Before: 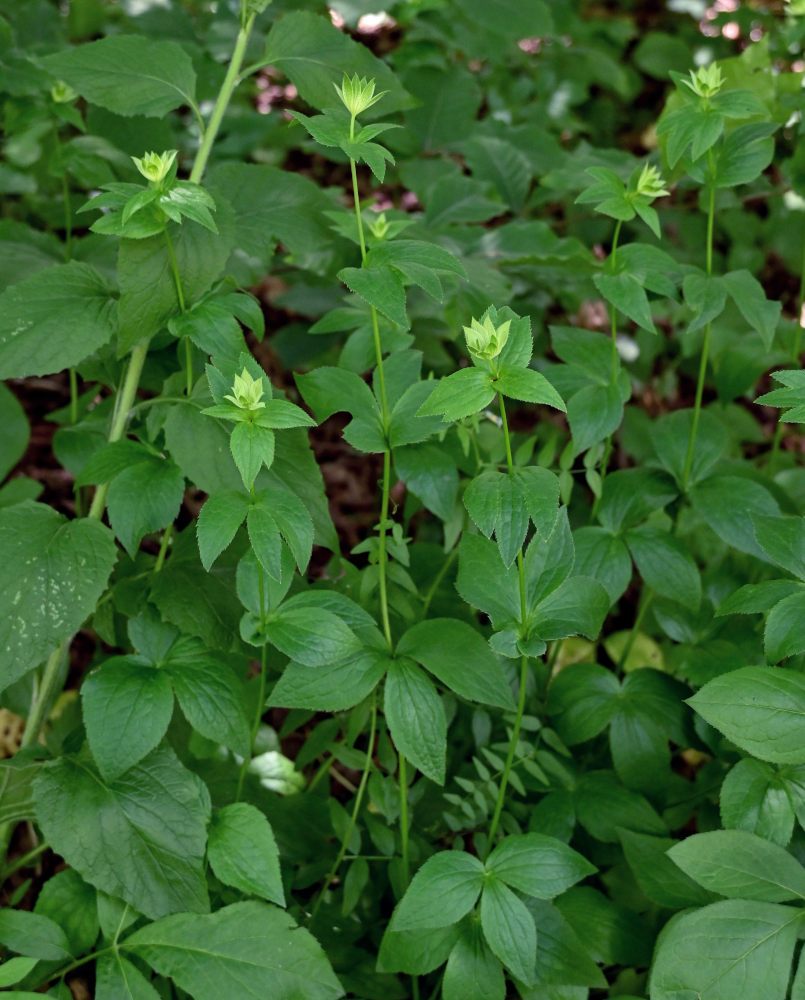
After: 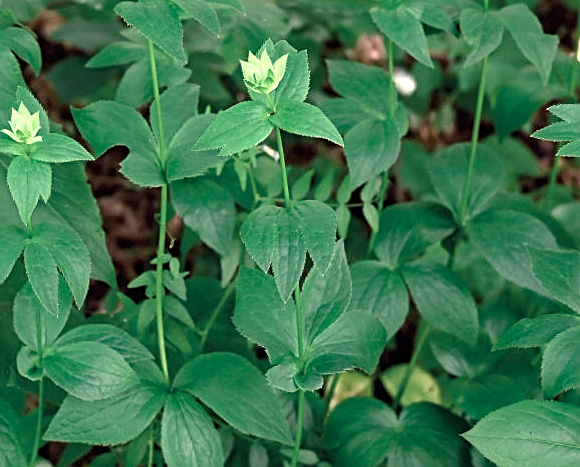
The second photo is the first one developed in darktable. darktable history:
exposure: black level correction 0, exposure 1 EV, compensate exposure bias true, compensate highlight preservation false
crop and rotate: left 27.941%, top 26.663%, bottom 26.605%
color zones: curves: ch0 [(0, 0.5) (0.125, 0.4) (0.25, 0.5) (0.375, 0.4) (0.5, 0.4) (0.625, 0.35) (0.75, 0.35) (0.875, 0.5)]; ch1 [(0, 0.35) (0.125, 0.45) (0.25, 0.35) (0.375, 0.35) (0.5, 0.35) (0.625, 0.35) (0.75, 0.45) (0.875, 0.35)]; ch2 [(0, 0.6) (0.125, 0.5) (0.25, 0.5) (0.375, 0.6) (0.5, 0.6) (0.625, 0.5) (0.75, 0.5) (0.875, 0.5)]
tone equalizer: edges refinement/feathering 500, mask exposure compensation -1.57 EV, preserve details no
color balance rgb: shadows lift › luminance -5.071%, shadows lift › chroma 1.253%, shadows lift › hue 218.13°, highlights gain › chroma 3.745%, highlights gain › hue 59.66°, perceptual saturation grading › global saturation -1.517%, perceptual saturation grading › highlights -7.961%, perceptual saturation grading › mid-tones 8.642%, perceptual saturation grading › shadows 3.074%, global vibrance 11.66%, contrast 5.023%
sharpen: on, module defaults
